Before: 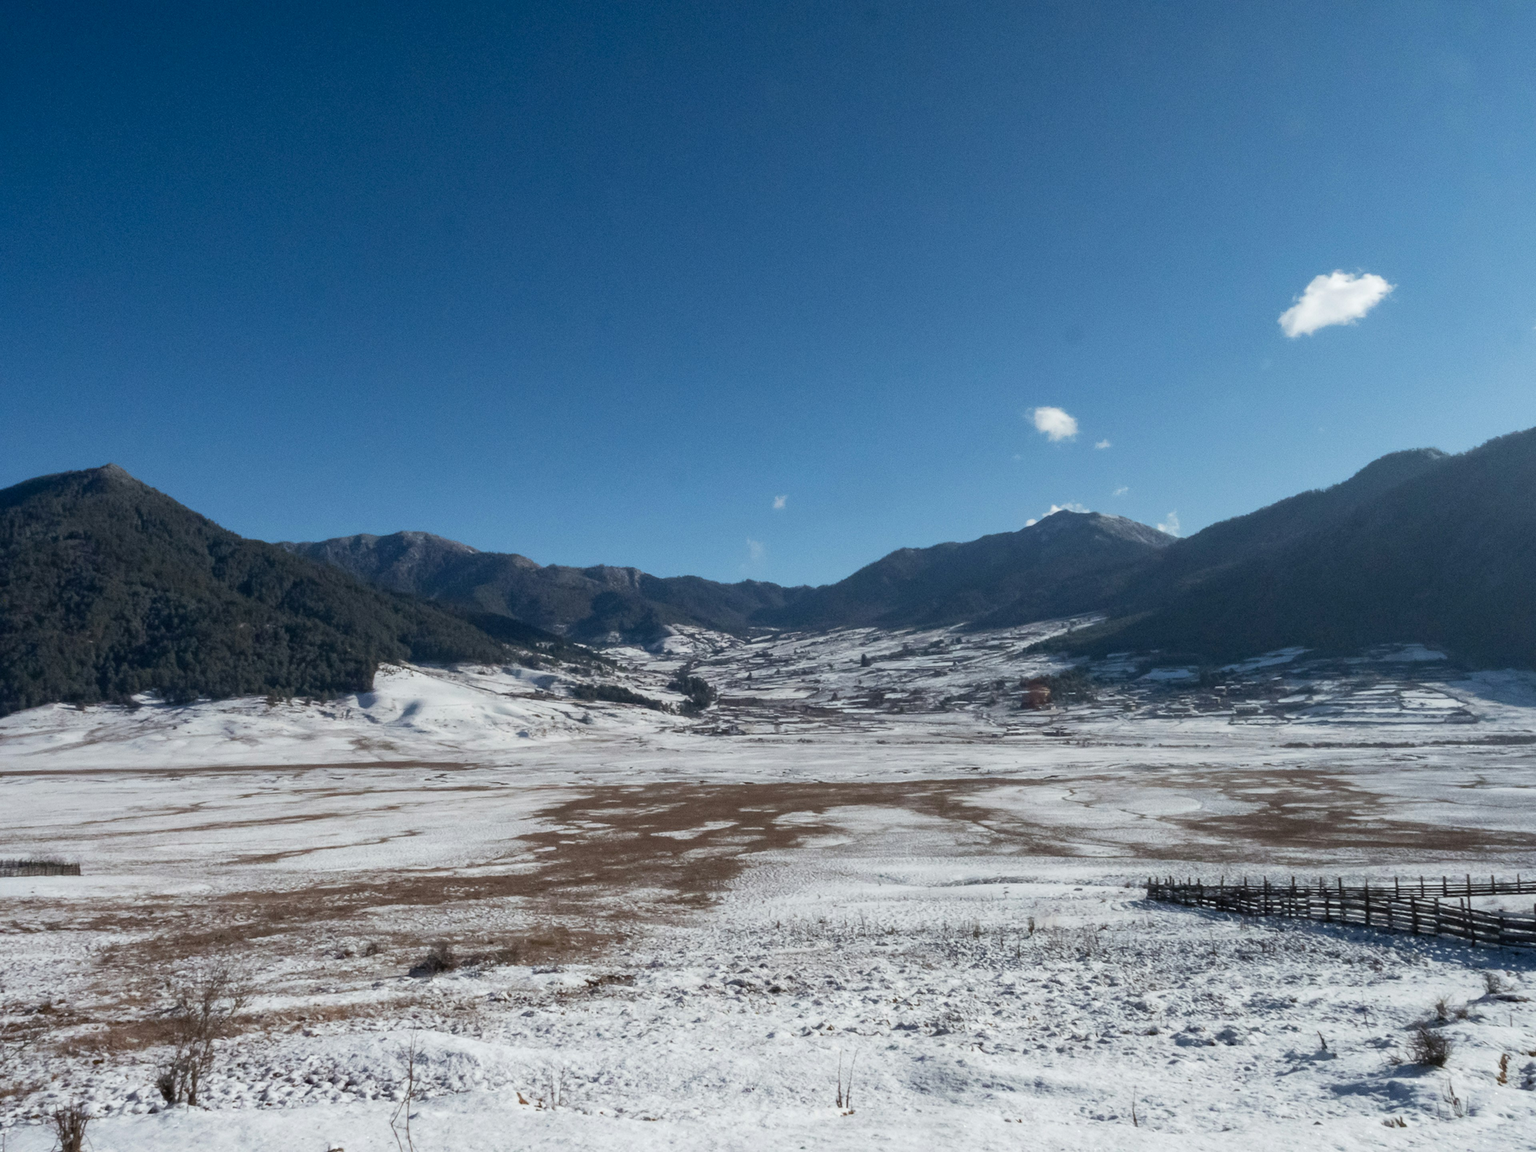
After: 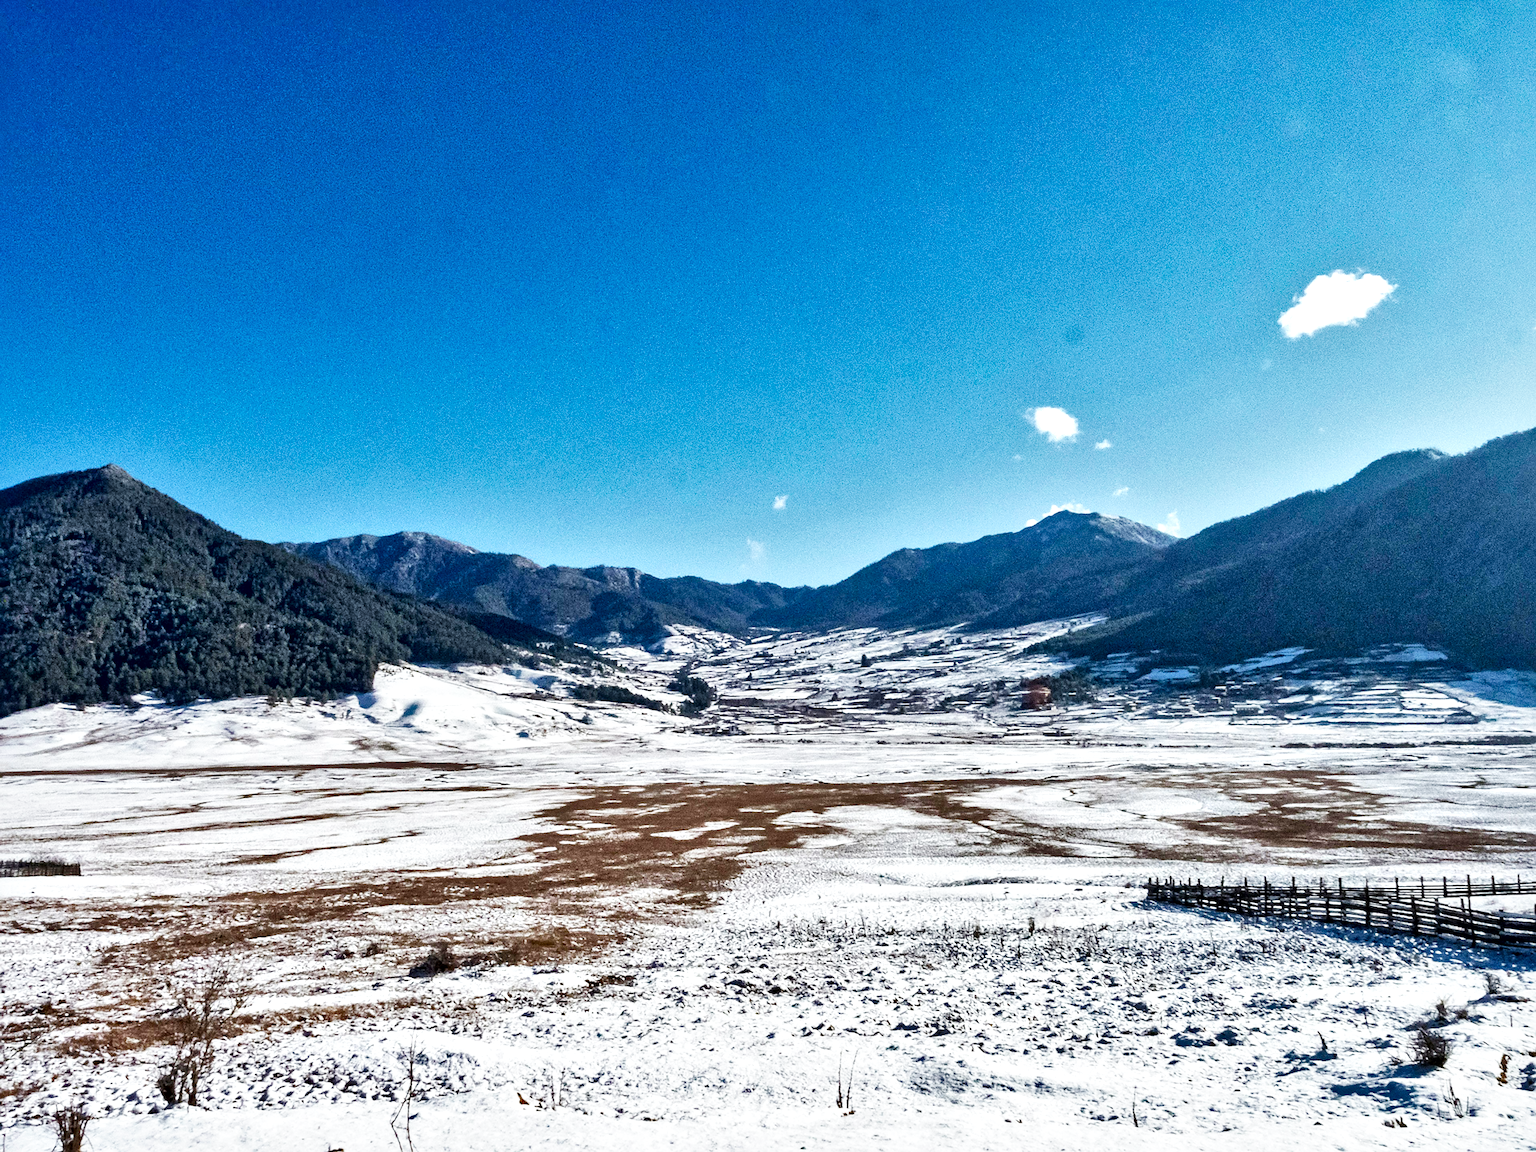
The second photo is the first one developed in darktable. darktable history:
tone equalizer: edges refinement/feathering 500, mask exposure compensation -1.57 EV, preserve details no
shadows and highlights: low approximation 0.01, soften with gaussian
contrast equalizer: octaves 7, y [[0.515 ×6], [0.507 ×6], [0.425 ×6], [0 ×6], [0 ×6]], mix 0.137
sharpen: on, module defaults
haze removal: compatibility mode true, adaptive false
exposure: compensate exposure bias true, compensate highlight preservation false
local contrast: mode bilateral grid, contrast 25, coarseness 61, detail 152%, midtone range 0.2
base curve: curves: ch0 [(0, 0) (0.007, 0.004) (0.027, 0.03) (0.046, 0.07) (0.207, 0.54) (0.442, 0.872) (0.673, 0.972) (1, 1)], preserve colors none
